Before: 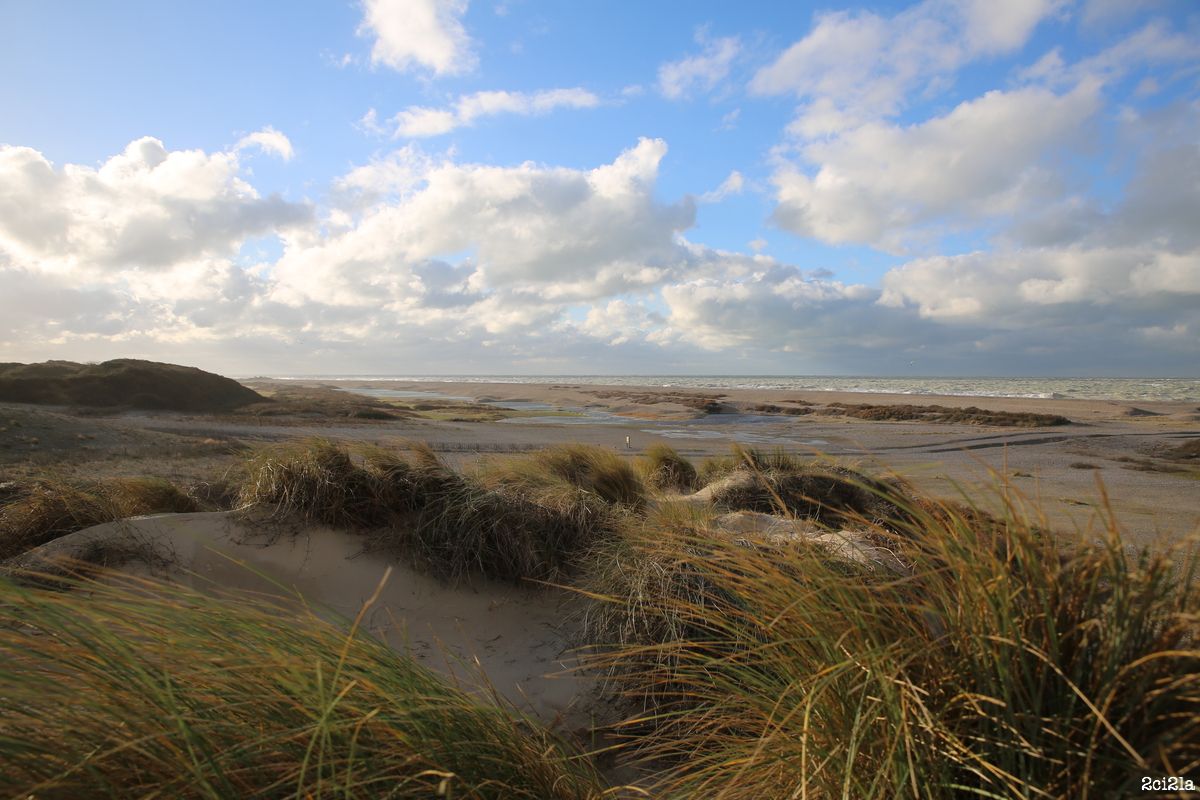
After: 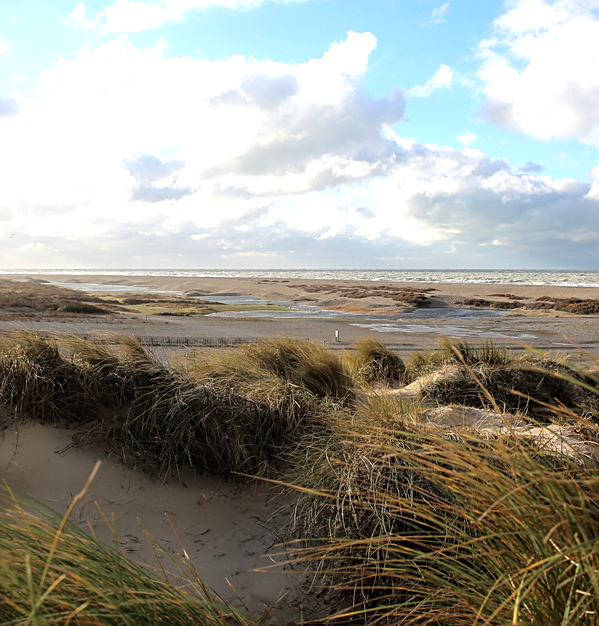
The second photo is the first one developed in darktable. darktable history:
crop and rotate: angle 0.02°, left 24.255%, top 13.257%, right 25.756%, bottom 8.443%
tone equalizer: -8 EV -0.788 EV, -7 EV -0.668 EV, -6 EV -0.604 EV, -5 EV -0.363 EV, -3 EV 0.38 EV, -2 EV 0.6 EV, -1 EV 0.694 EV, +0 EV 0.738 EV, mask exposure compensation -0.494 EV
exposure: compensate highlight preservation false
local contrast: on, module defaults
sharpen: on, module defaults
